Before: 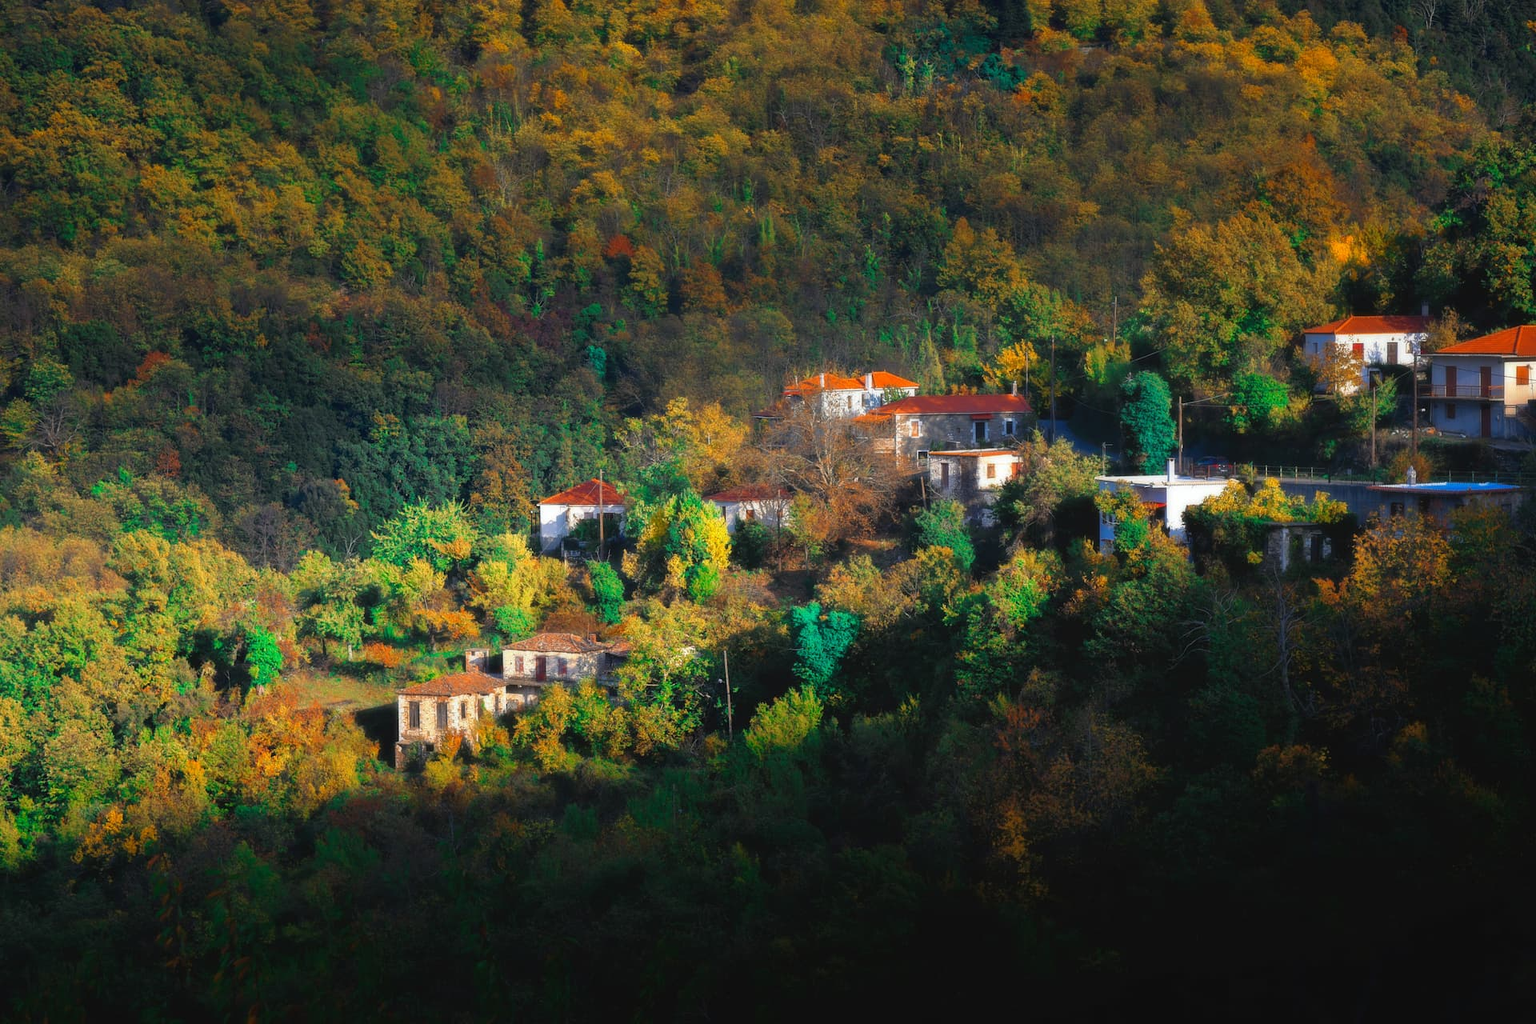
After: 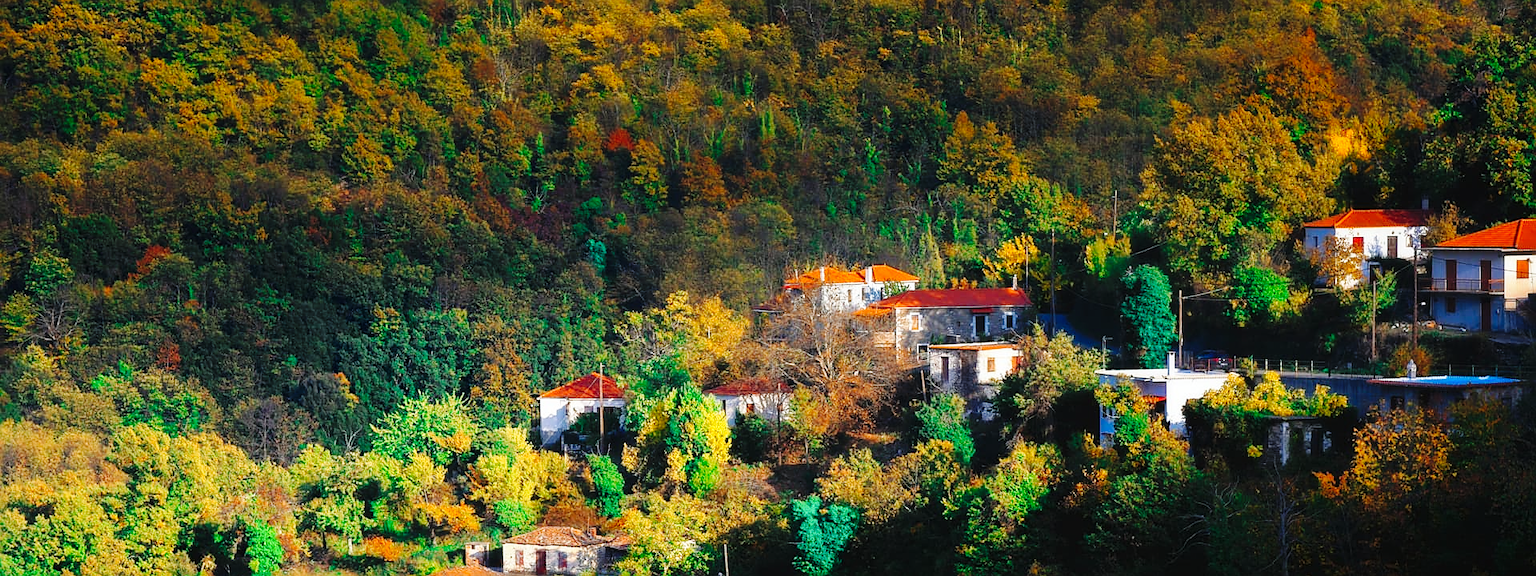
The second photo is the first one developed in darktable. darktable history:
crop and rotate: top 10.466%, bottom 33.248%
base curve: curves: ch0 [(0, 0) (0.036, 0.025) (0.121, 0.166) (0.206, 0.329) (0.605, 0.79) (1, 1)], preserve colors none
sharpen: amount 0.498
